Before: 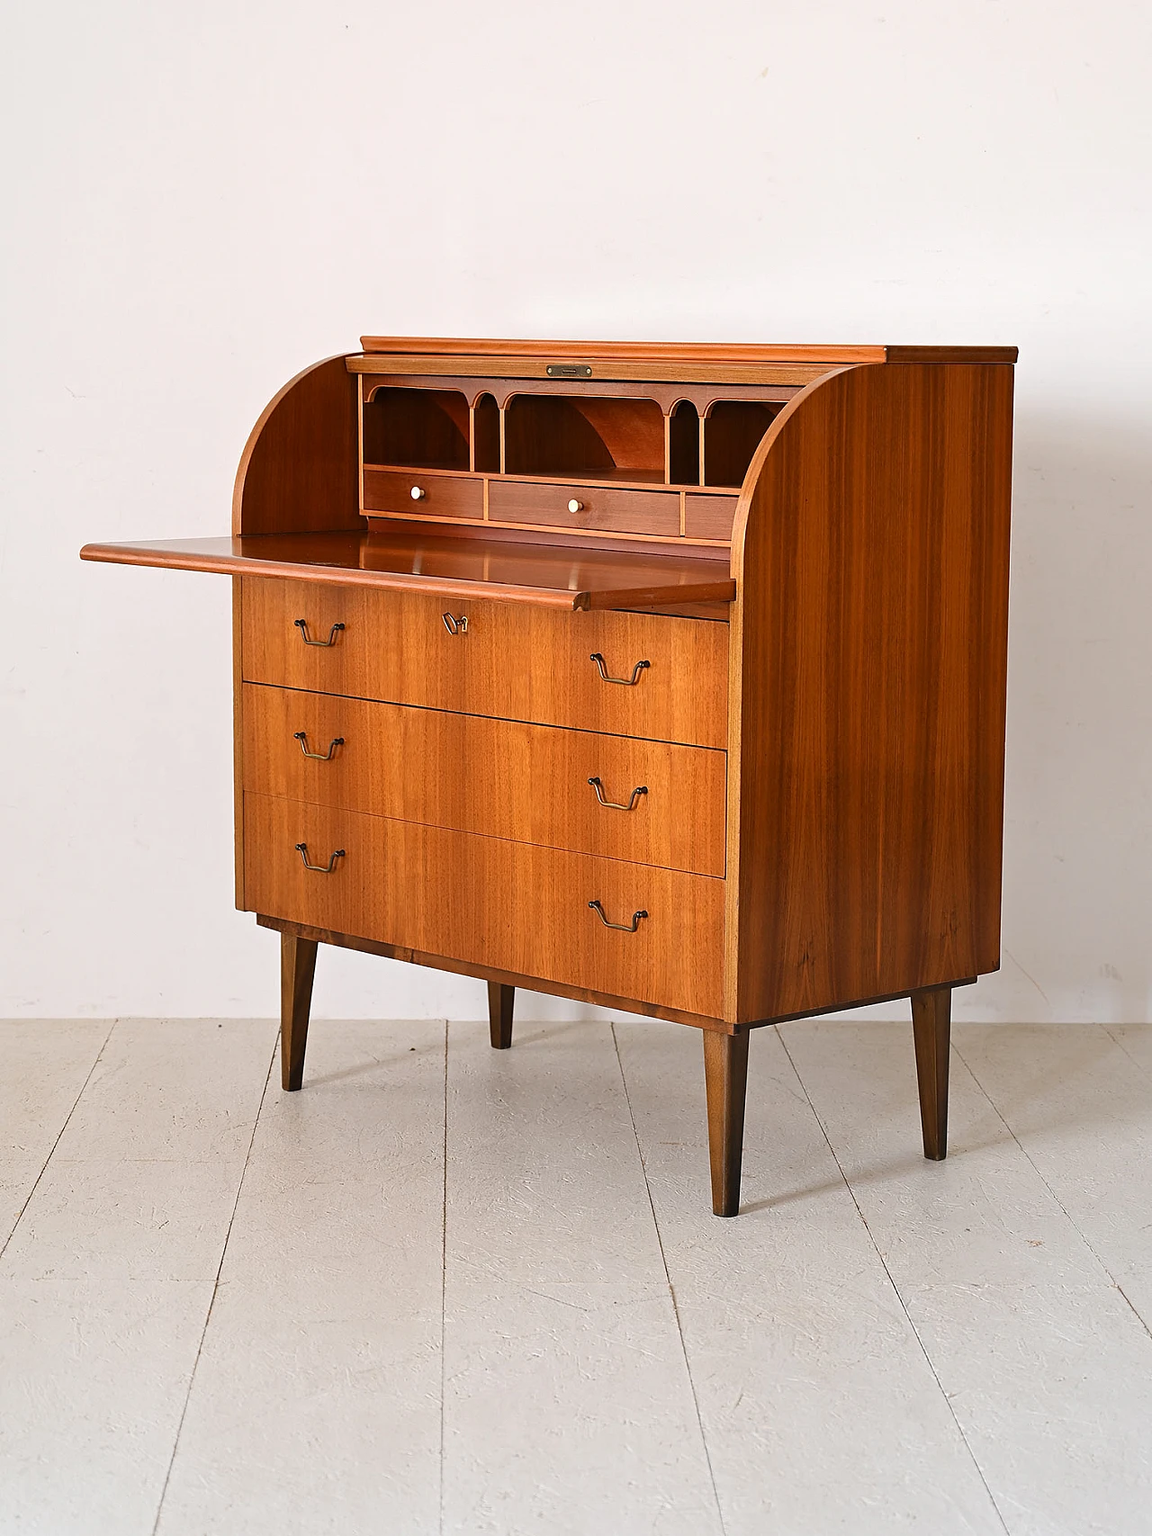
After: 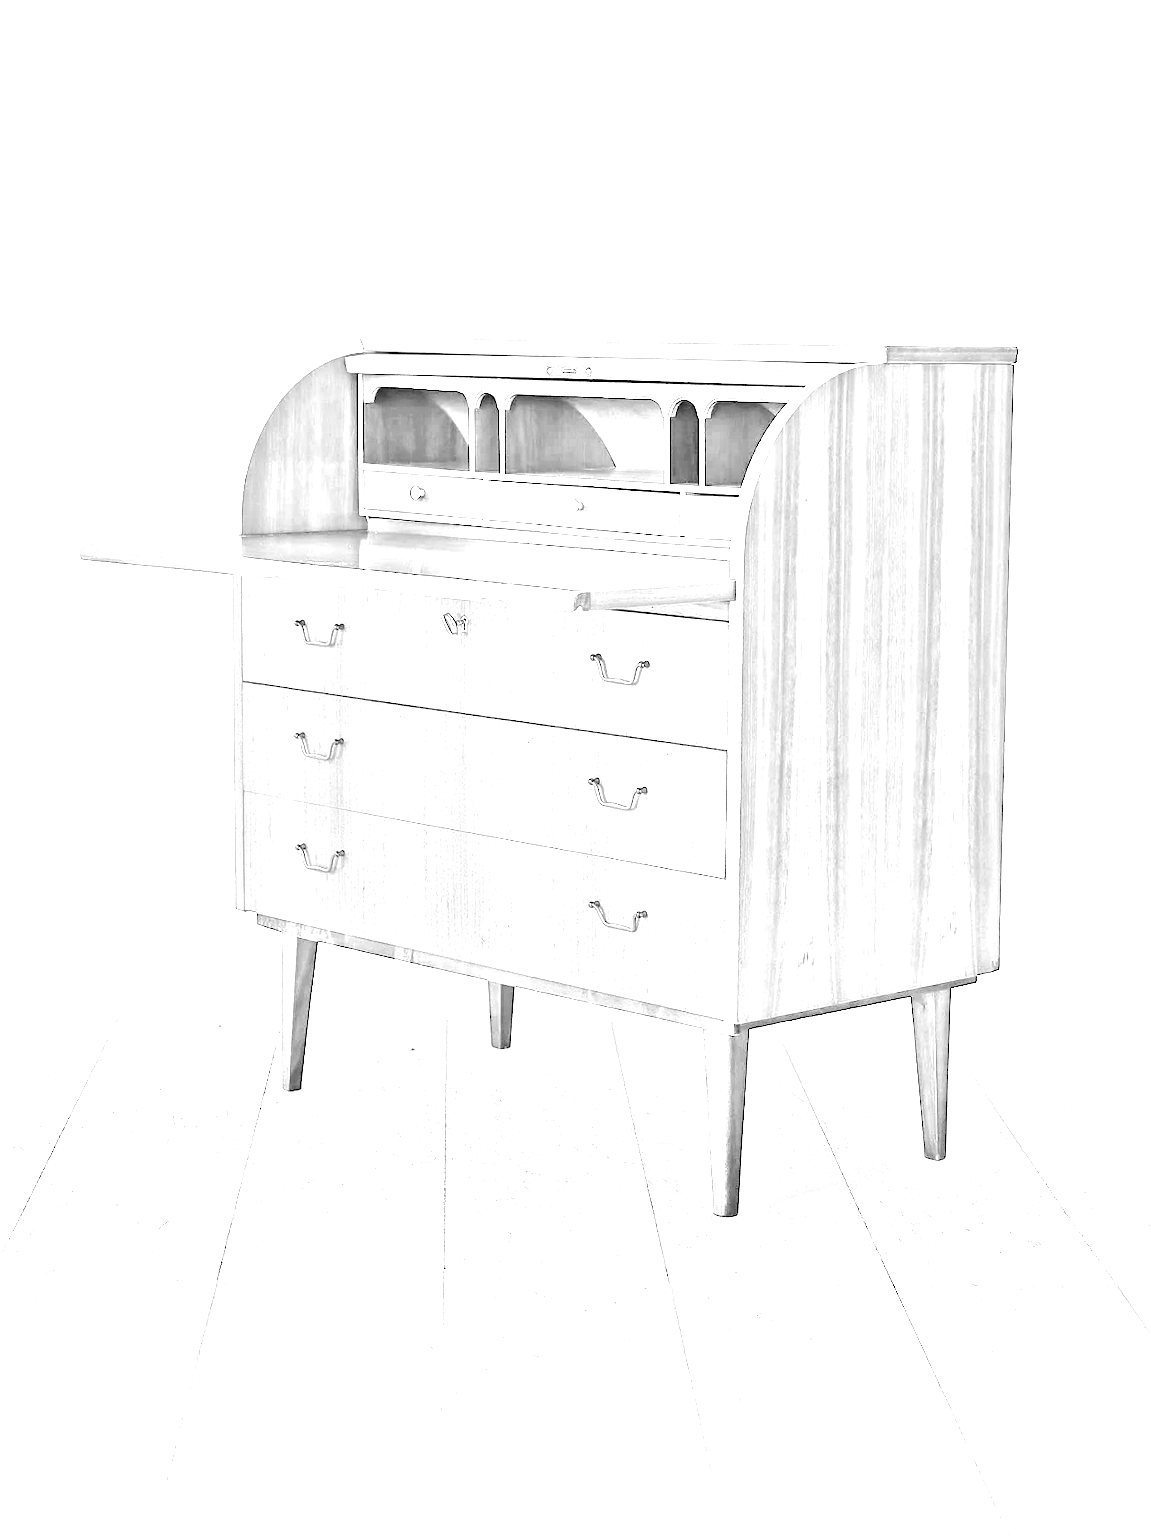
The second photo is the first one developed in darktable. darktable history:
white balance: red 8, blue 8
monochrome: on, module defaults
